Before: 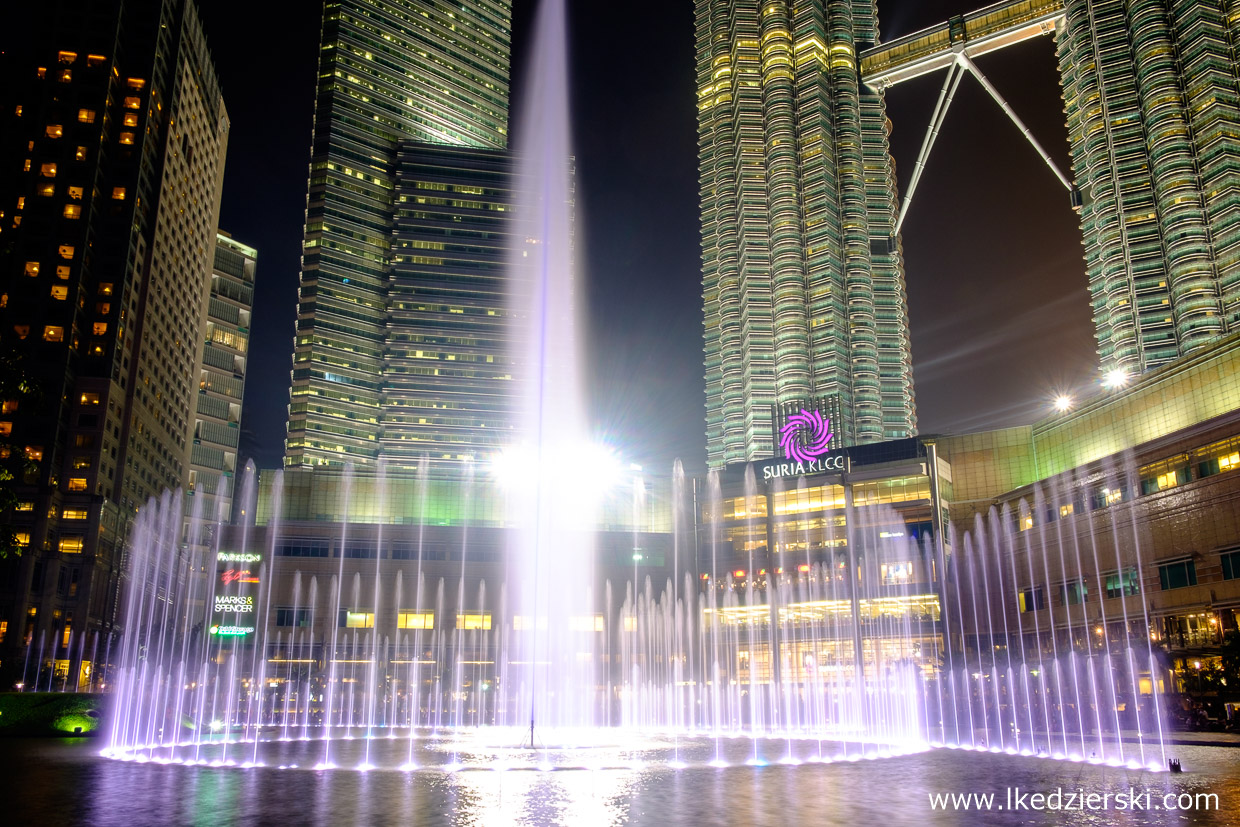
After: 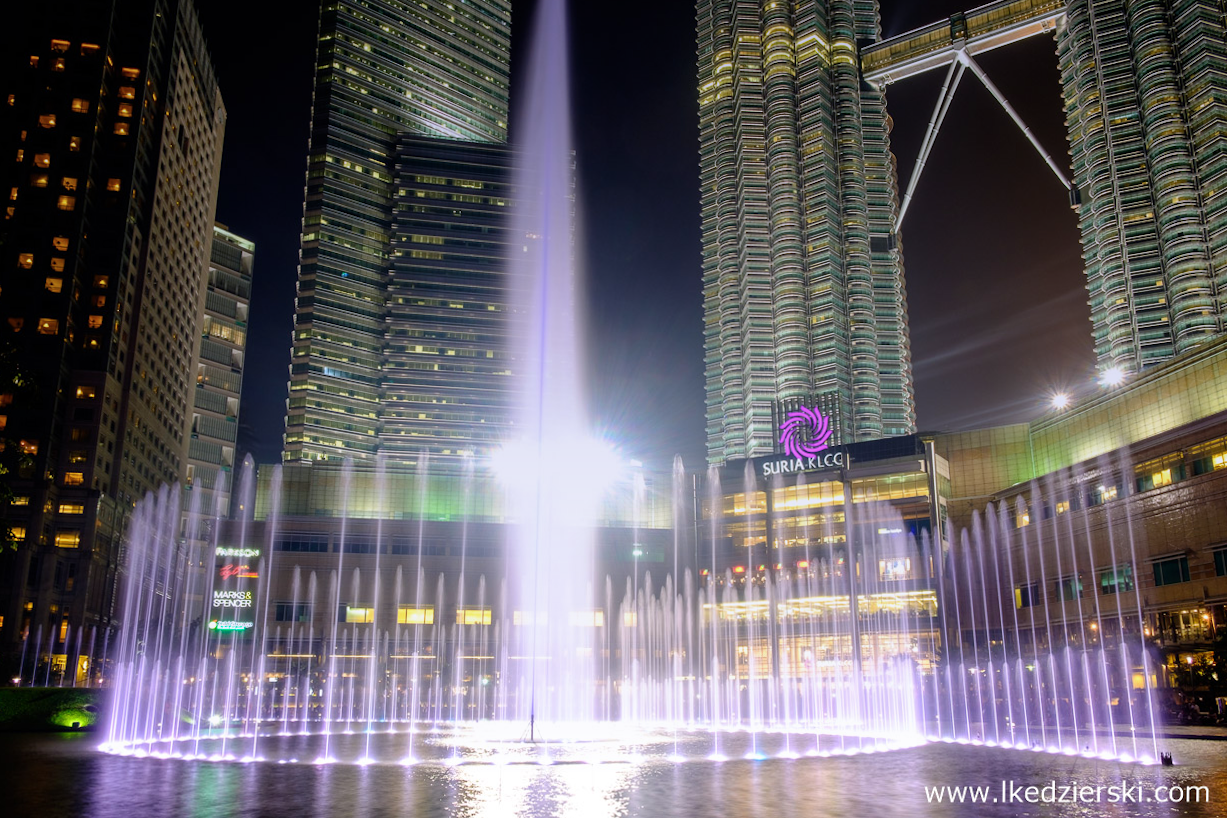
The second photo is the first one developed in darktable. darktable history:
rotate and perspective: rotation 0.174°, lens shift (vertical) 0.013, lens shift (horizontal) 0.019, shear 0.001, automatic cropping original format, crop left 0.007, crop right 0.991, crop top 0.016, crop bottom 0.997
graduated density: hue 238.83°, saturation 50%
